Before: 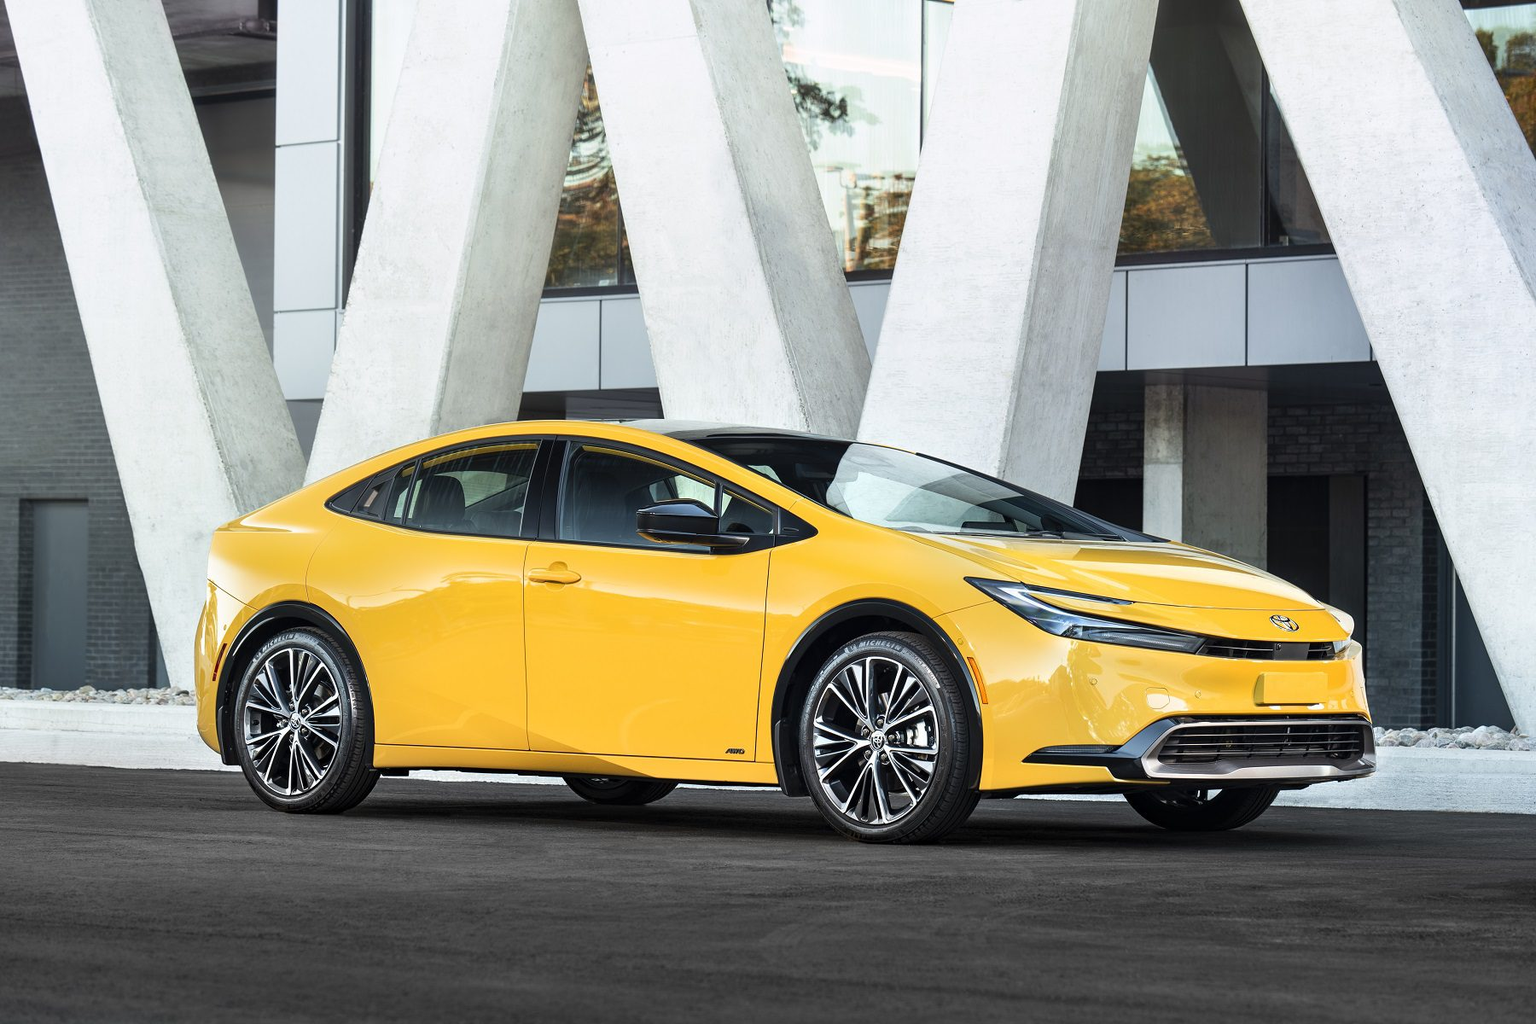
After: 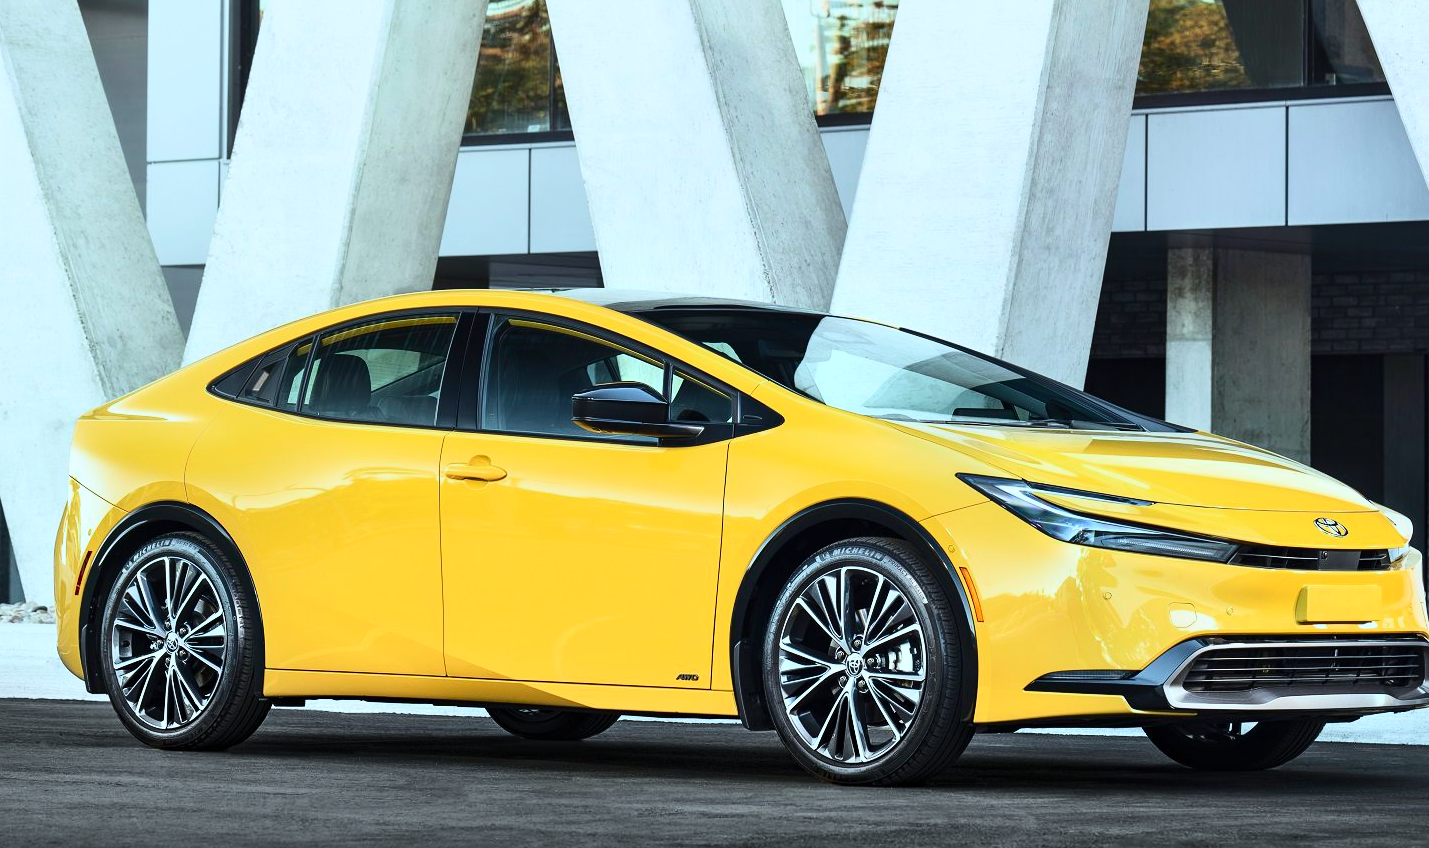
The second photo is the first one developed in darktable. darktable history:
white balance: red 0.925, blue 1.046
shadows and highlights: shadows 52.34, highlights -28.23, soften with gaussian
crop: left 9.712%, top 16.928%, right 10.845%, bottom 12.332%
tone curve: curves: ch0 [(0, 0) (0.234, 0.191) (0.48, 0.534) (0.608, 0.667) (0.725, 0.809) (0.864, 0.922) (1, 1)]; ch1 [(0, 0) (0.453, 0.43) (0.5, 0.5) (0.615, 0.649) (1, 1)]; ch2 [(0, 0) (0.5, 0.5) (0.586, 0.617) (1, 1)], color space Lab, independent channels, preserve colors none
